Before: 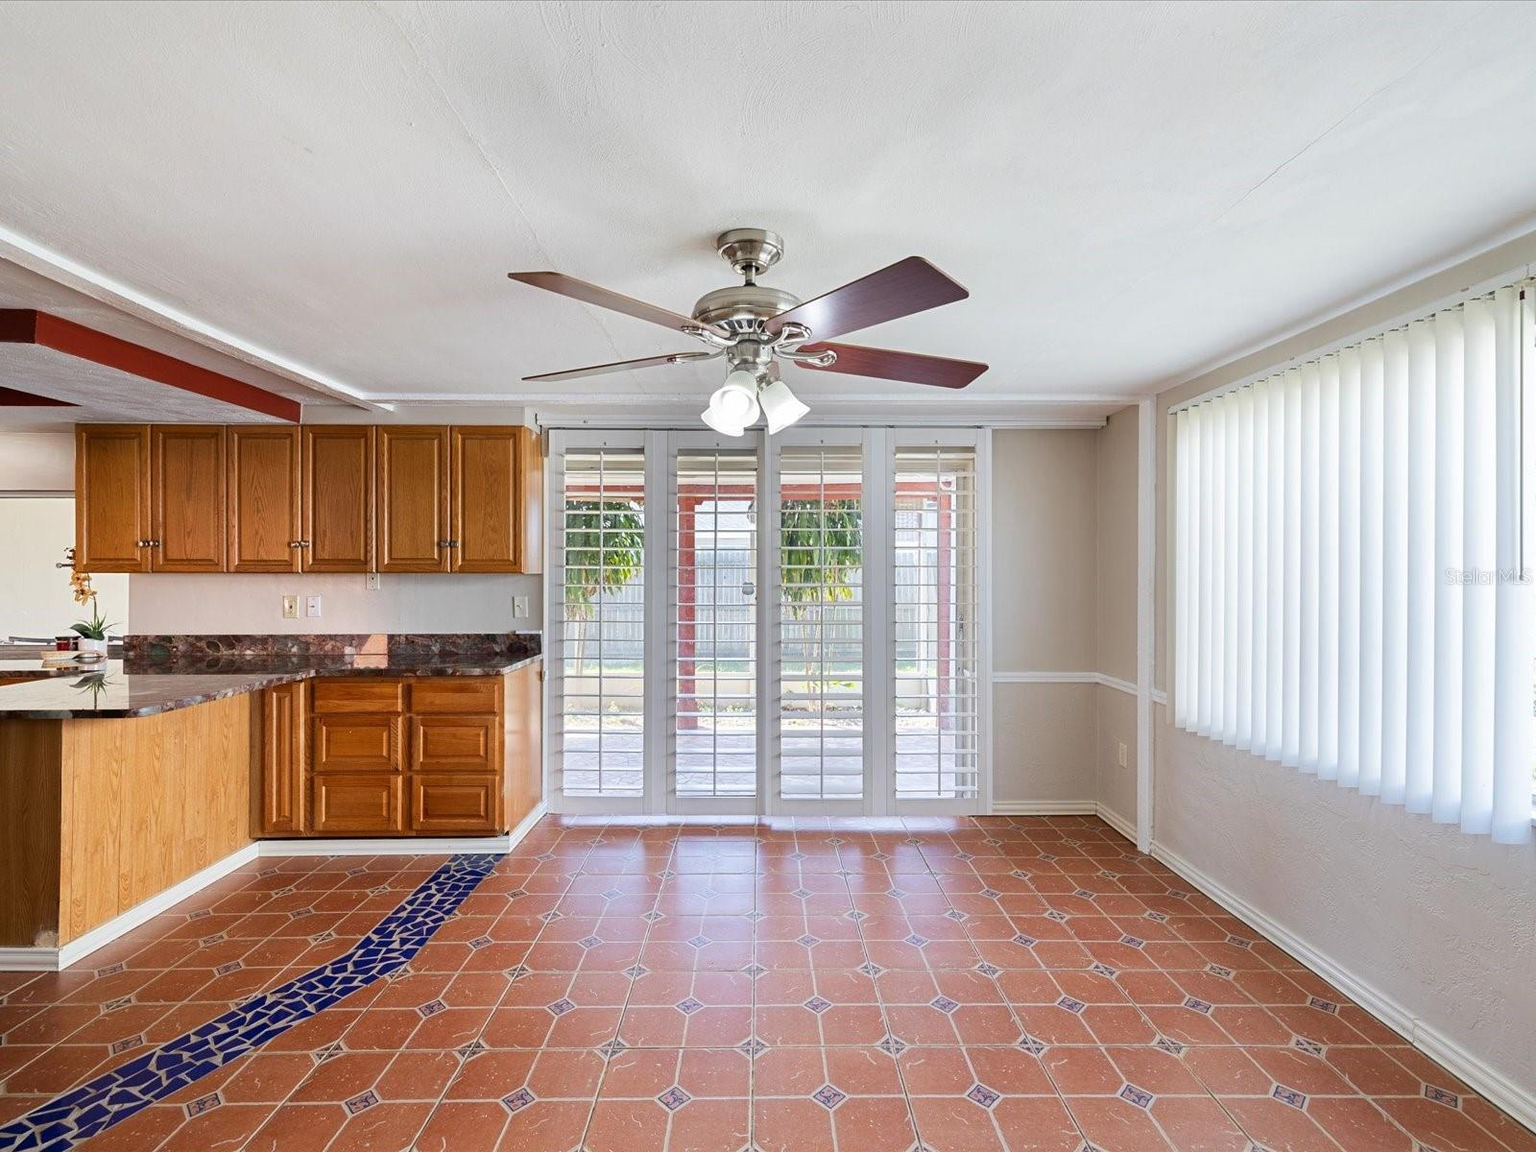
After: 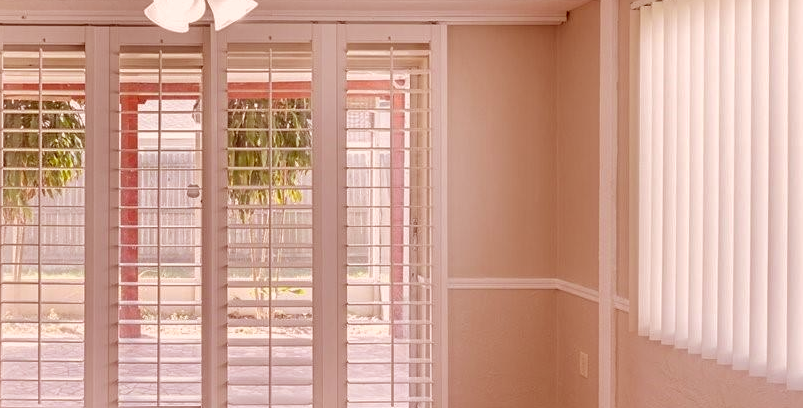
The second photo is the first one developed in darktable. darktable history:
shadows and highlights: shadows -20.43, white point adjustment -1.98, highlights -34.86
crop: left 36.63%, top 35.182%, right 13.166%, bottom 30.796%
color correction: highlights a* 9.54, highlights b* 8.99, shadows a* 39.85, shadows b* 39.29, saturation 0.797
